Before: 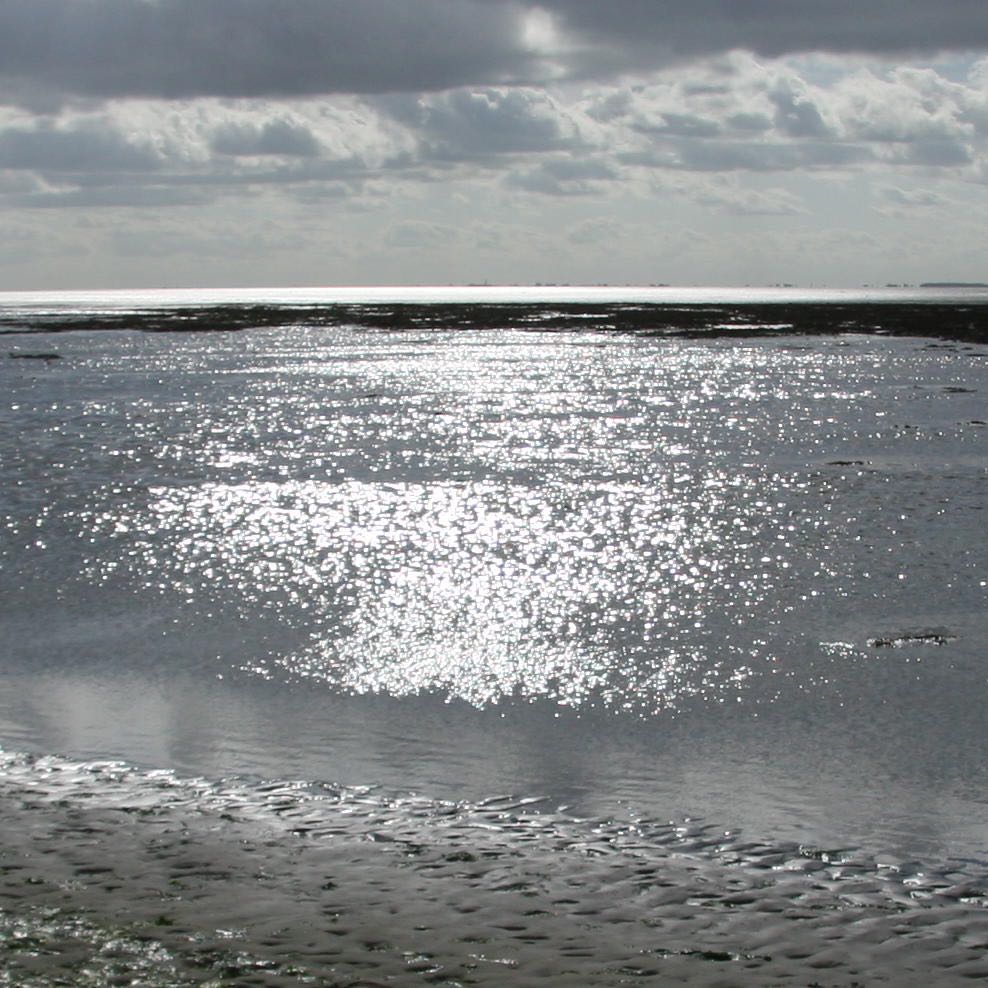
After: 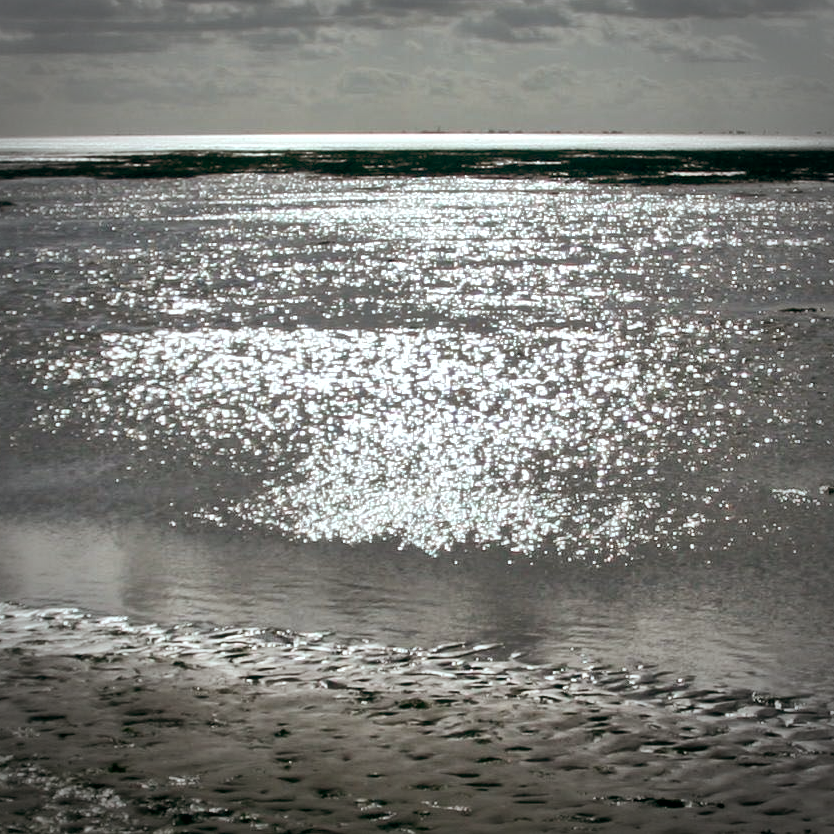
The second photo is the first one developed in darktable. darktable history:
color balance: lift [1, 0.994, 1.002, 1.006], gamma [0.957, 1.081, 1.016, 0.919], gain [0.97, 0.972, 1.01, 1.028], input saturation 91.06%, output saturation 79.8%
crop and rotate: left 4.842%, top 15.51%, right 10.668%
vignetting: width/height ratio 1.094
local contrast: mode bilateral grid, contrast 20, coarseness 50, detail 171%, midtone range 0.2
color balance rgb: perceptual saturation grading › global saturation 30%, global vibrance 20%
shadows and highlights: on, module defaults
exposure: black level correction 0.001, exposure 0.014 EV, compensate highlight preservation false
